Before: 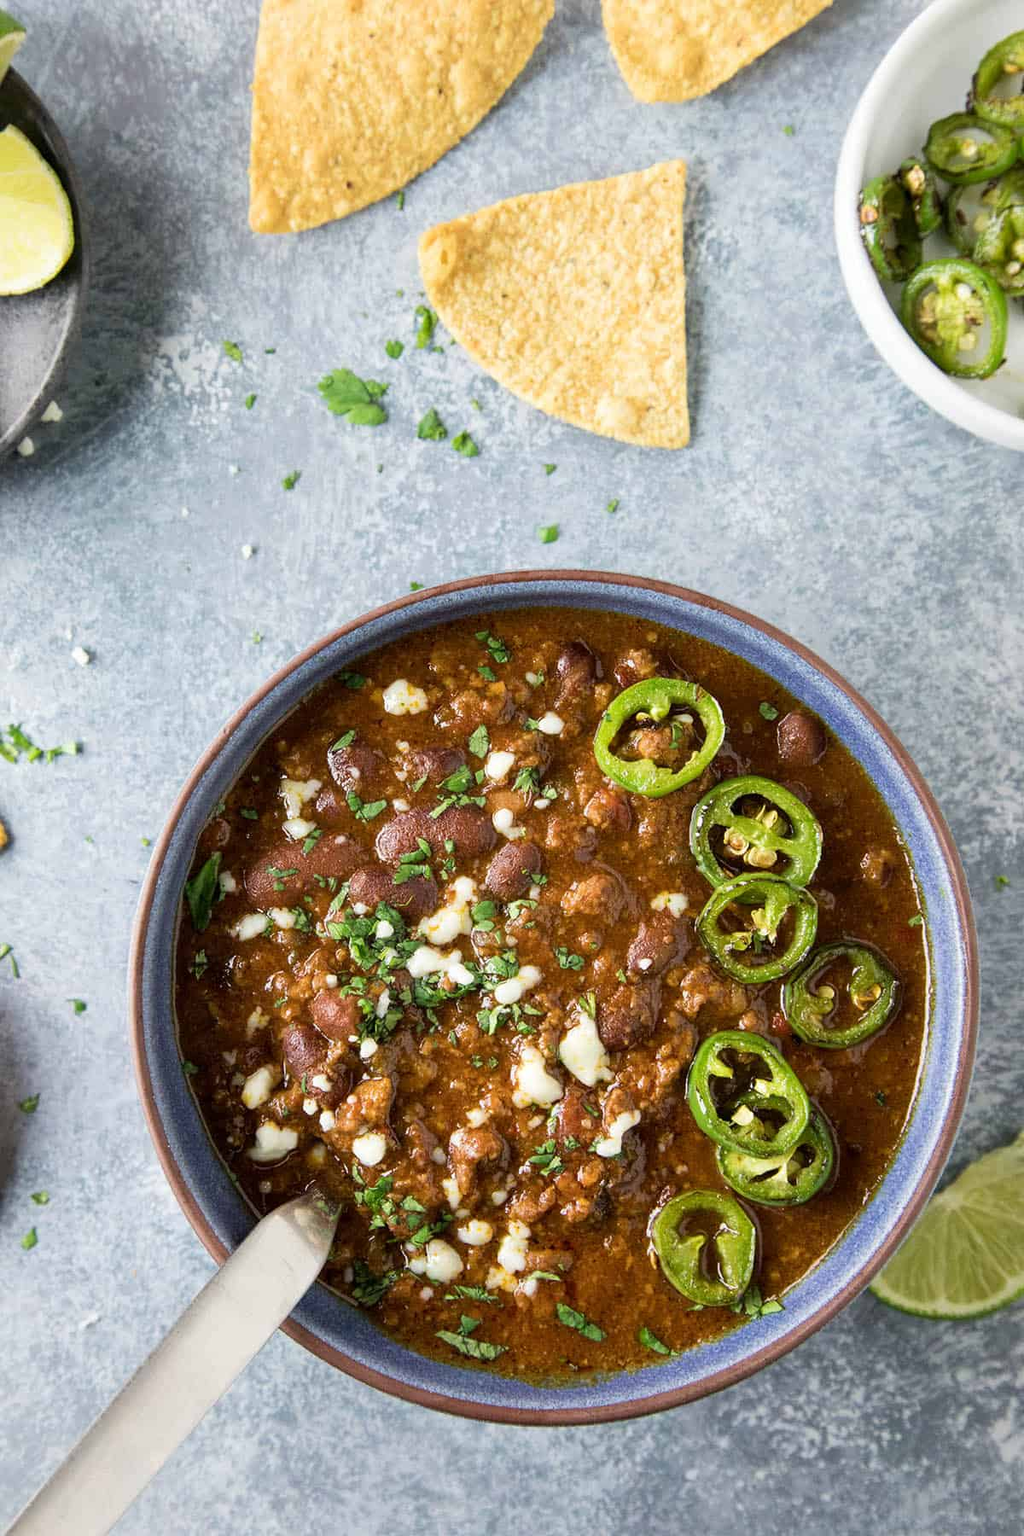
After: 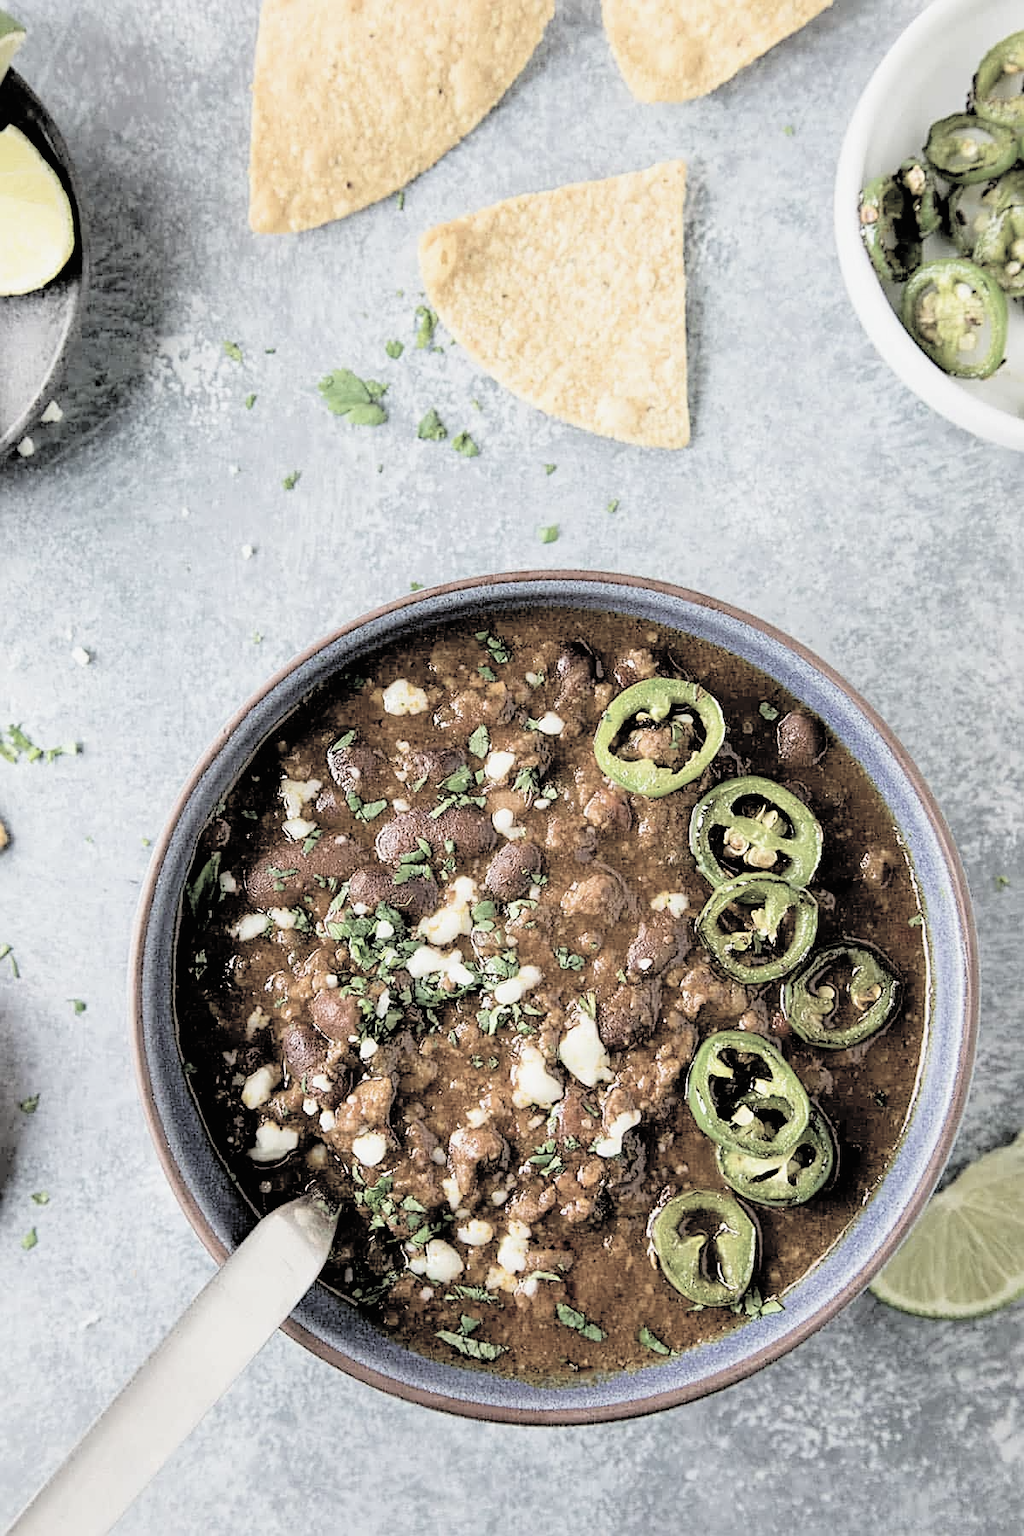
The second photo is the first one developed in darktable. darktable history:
sharpen: on, module defaults
contrast brightness saturation: brightness 0.187, saturation -0.519
levels: black 0.078%
tone equalizer: smoothing diameter 2.07%, edges refinement/feathering 16.15, mask exposure compensation -1.57 EV, filter diffusion 5
filmic rgb: black relative exposure -3.94 EV, white relative exposure 3.16 EV, hardness 2.87
exposure: black level correction 0.001, exposure 0.139 EV, compensate highlight preservation false
